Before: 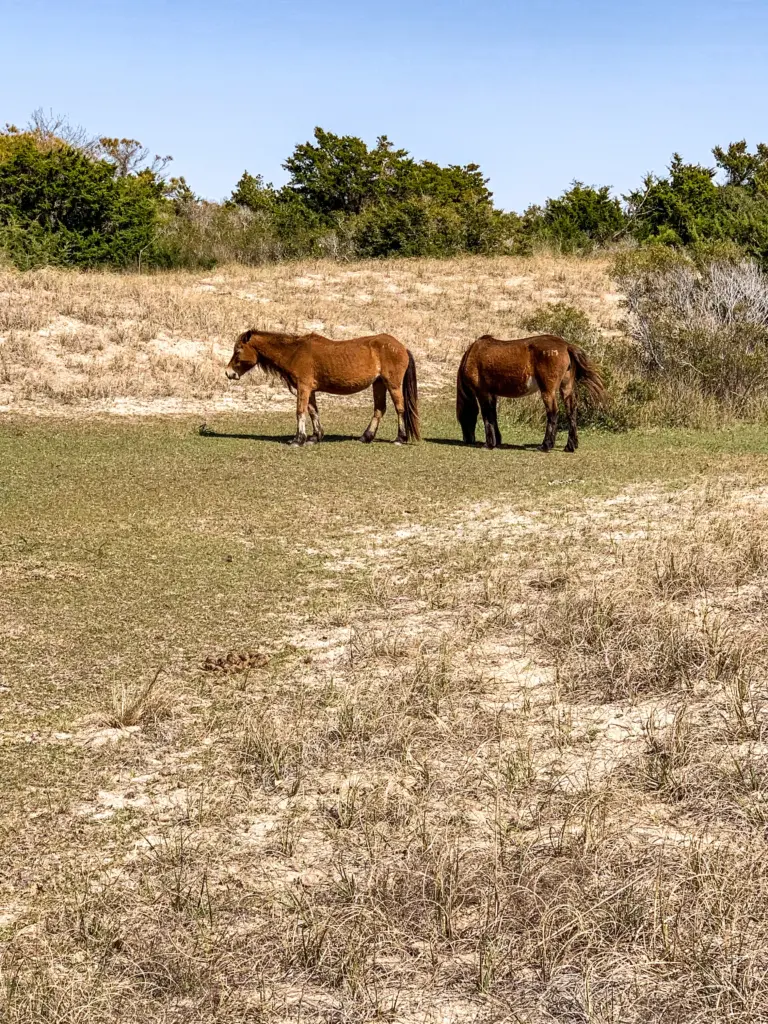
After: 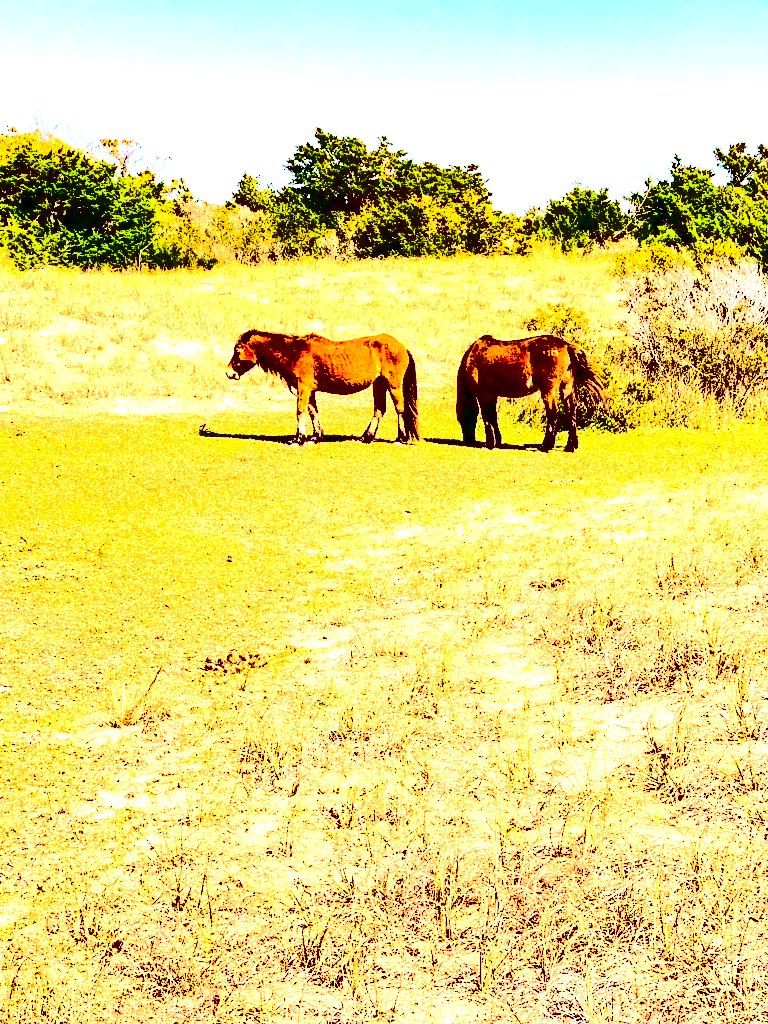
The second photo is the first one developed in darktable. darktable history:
tone equalizer: -8 EV -0.417 EV, -7 EV -0.389 EV, -6 EV -0.333 EV, -5 EV -0.222 EV, -3 EV 0.222 EV, -2 EV 0.333 EV, -1 EV 0.389 EV, +0 EV 0.417 EV, edges refinement/feathering 500, mask exposure compensation -1.57 EV, preserve details no
contrast brightness saturation: contrast 0.77, brightness -1, saturation 1
exposure: black level correction -0.002, exposure 1.115 EV, compensate highlight preservation false
velvia: strength 45%
base curve: curves: ch0 [(0.065, 0.026) (0.236, 0.358) (0.53, 0.546) (0.777, 0.841) (0.924, 0.992)], preserve colors average RGB
